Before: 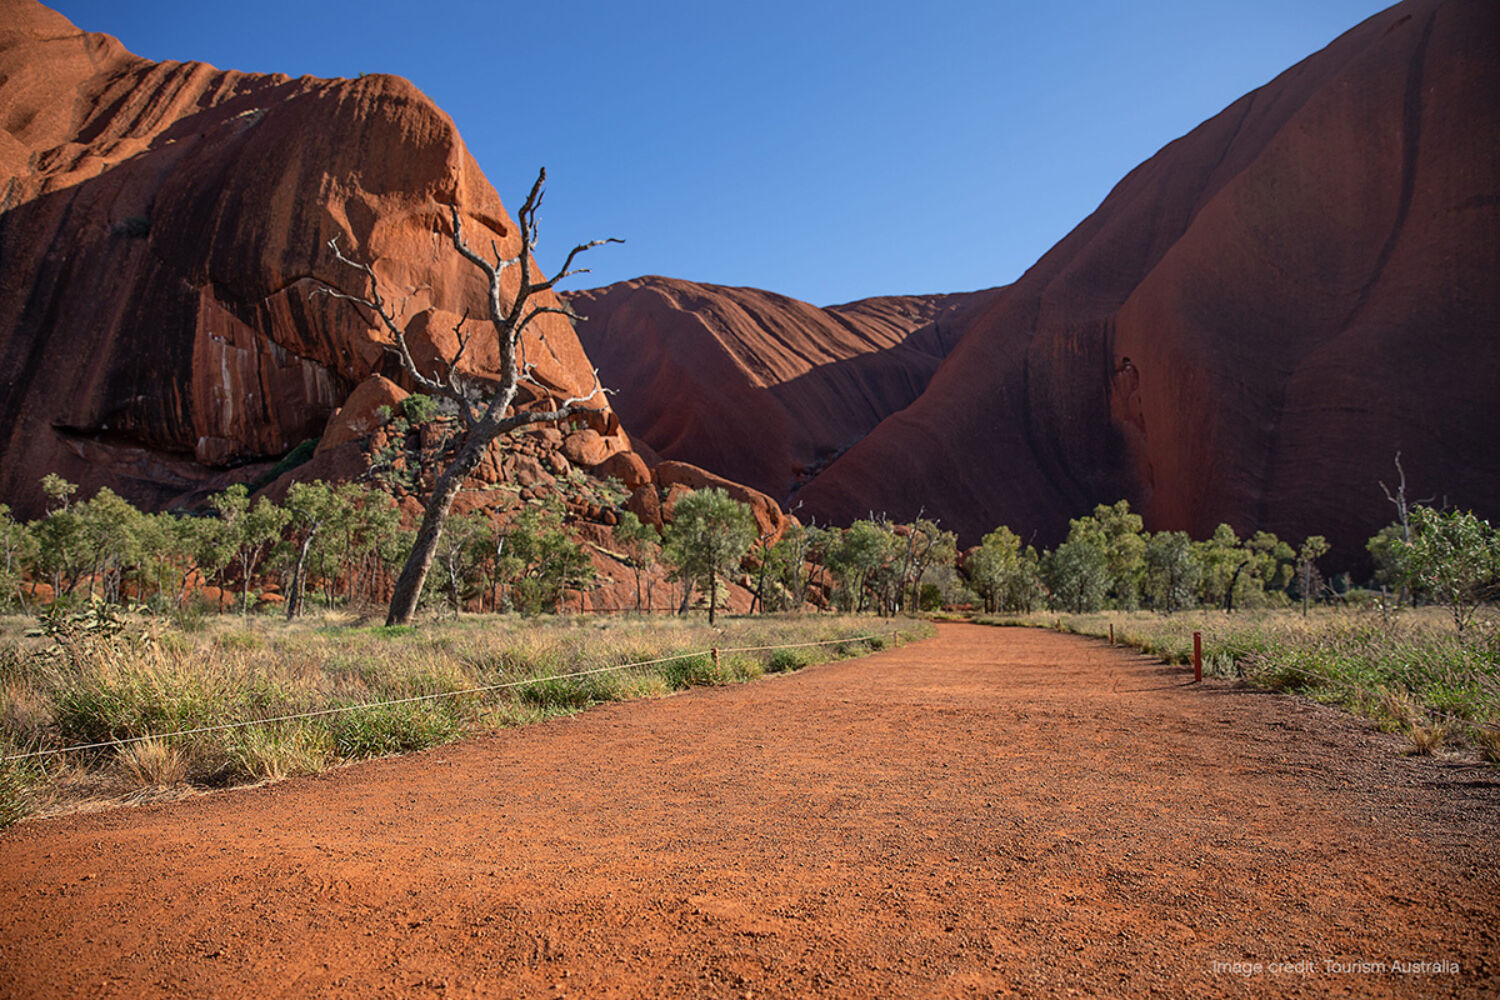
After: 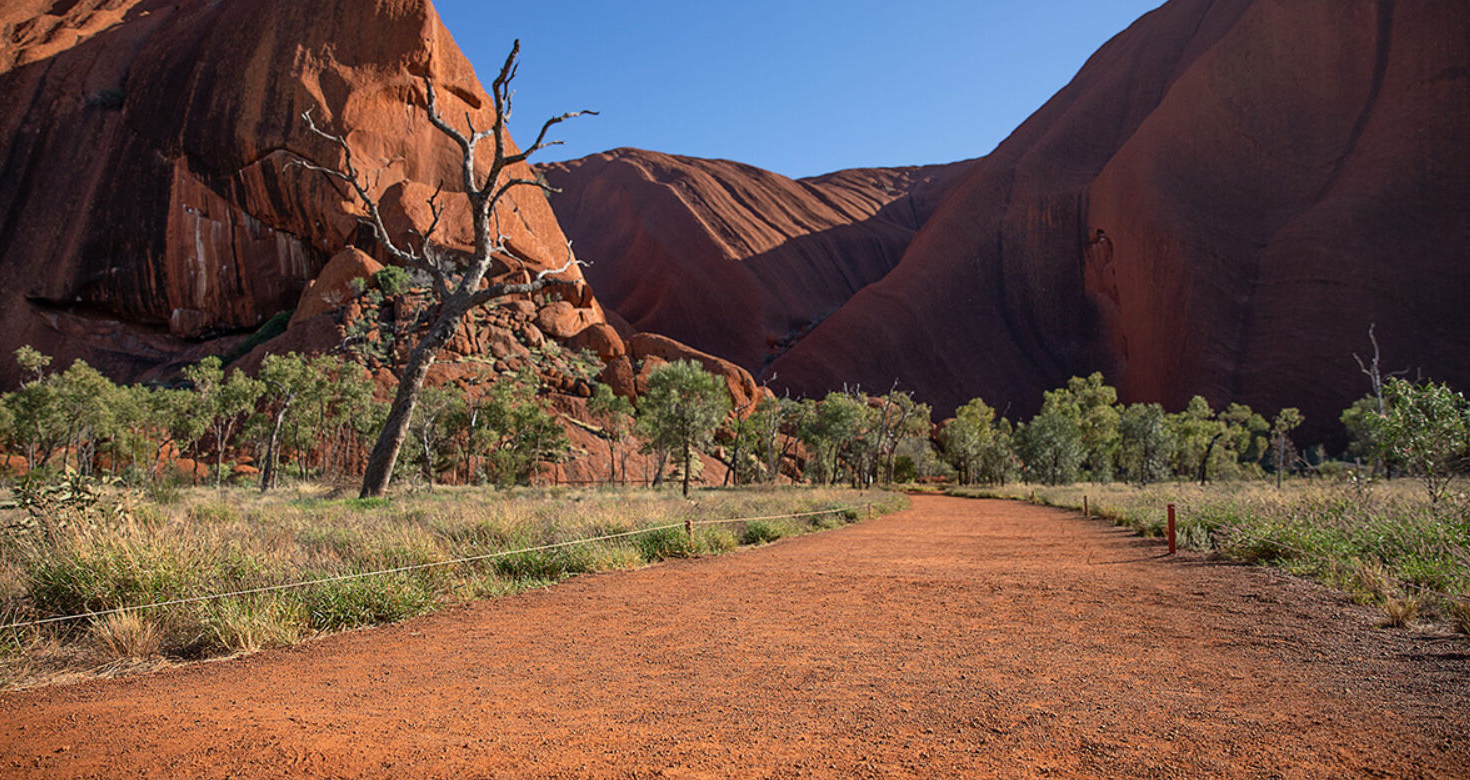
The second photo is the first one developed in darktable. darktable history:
crop and rotate: left 1.856%, top 12.899%, right 0.129%, bottom 9.08%
